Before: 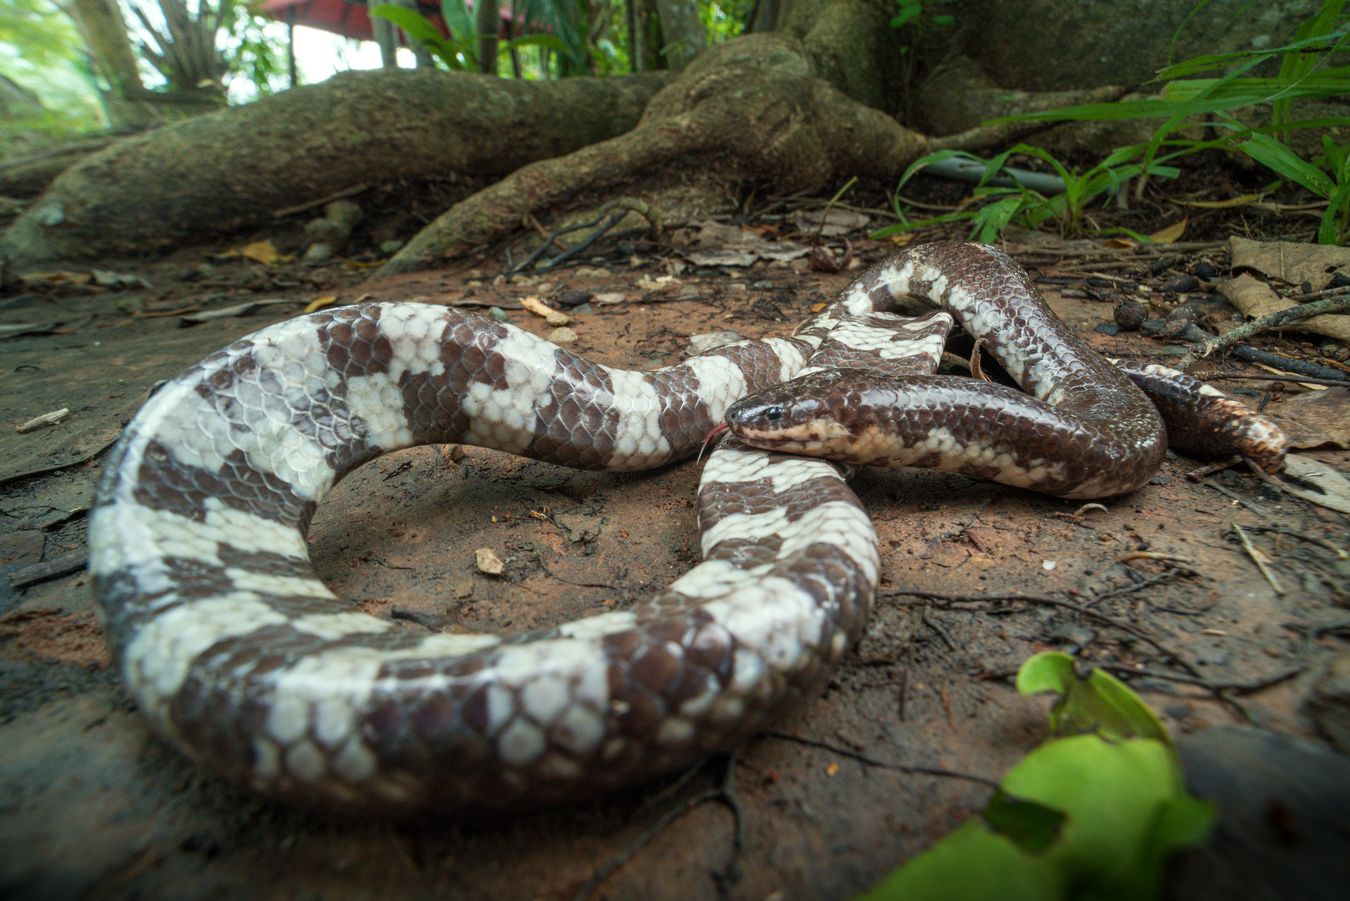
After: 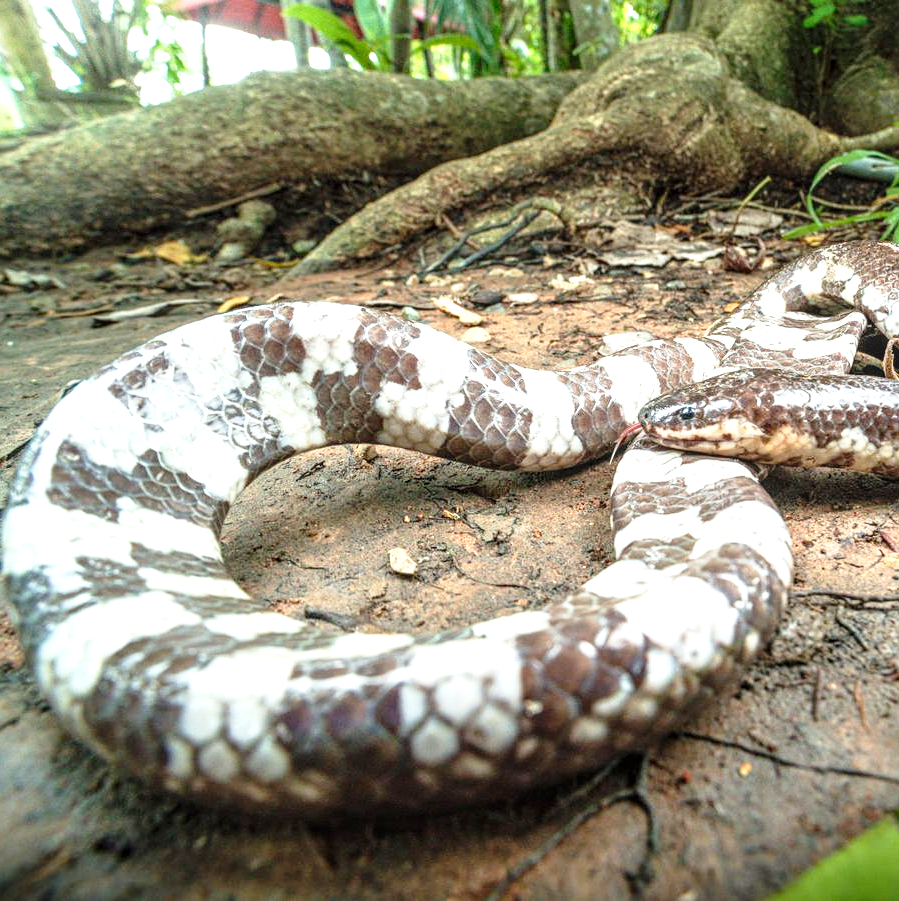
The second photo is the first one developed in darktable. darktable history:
exposure: black level correction 0, exposure 1.454 EV, compensate exposure bias true, compensate highlight preservation false
local contrast: on, module defaults
crop and rotate: left 6.557%, right 26.814%
tone curve: curves: ch0 [(0, 0.021) (0.049, 0.044) (0.152, 0.14) (0.328, 0.377) (0.473, 0.543) (0.641, 0.705) (0.85, 0.894) (1, 0.969)]; ch1 [(0, 0) (0.302, 0.331) (0.433, 0.432) (0.472, 0.47) (0.502, 0.503) (0.527, 0.521) (0.564, 0.58) (0.614, 0.626) (0.677, 0.701) (0.859, 0.885) (1, 1)]; ch2 [(0, 0) (0.33, 0.301) (0.447, 0.44) (0.487, 0.496) (0.502, 0.516) (0.535, 0.563) (0.565, 0.593) (0.608, 0.638) (1, 1)], preserve colors none
sharpen: amount 0.209
